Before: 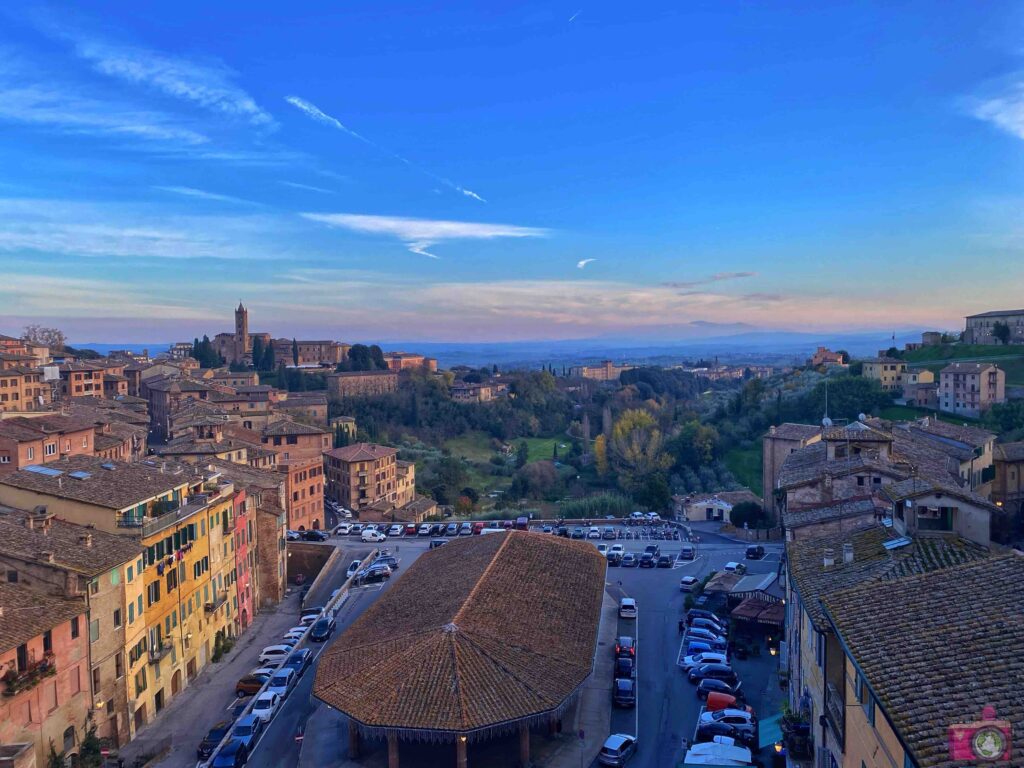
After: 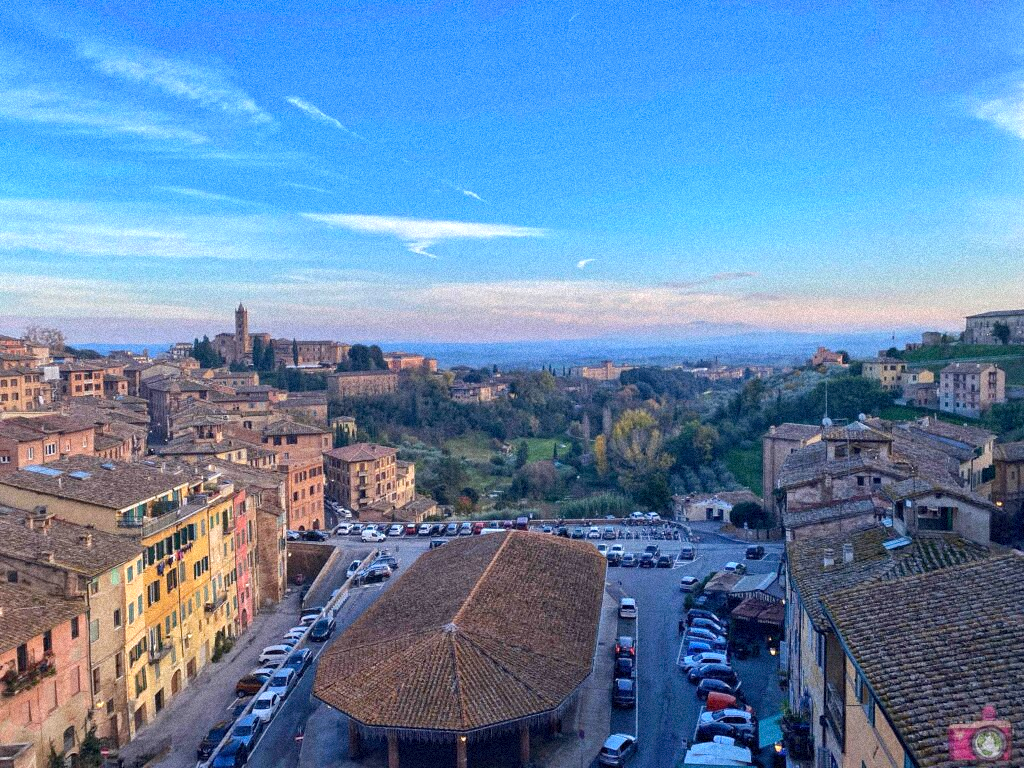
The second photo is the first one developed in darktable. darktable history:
grain: coarseness 9.38 ISO, strength 34.99%, mid-tones bias 0%
tone equalizer: -8 EV -0.417 EV, -7 EV -0.389 EV, -6 EV -0.333 EV, -5 EV -0.222 EV, -3 EV 0.222 EV, -2 EV 0.333 EV, -1 EV 0.389 EV, +0 EV 0.417 EV, edges refinement/feathering 500, mask exposure compensation -1.25 EV, preserve details no
